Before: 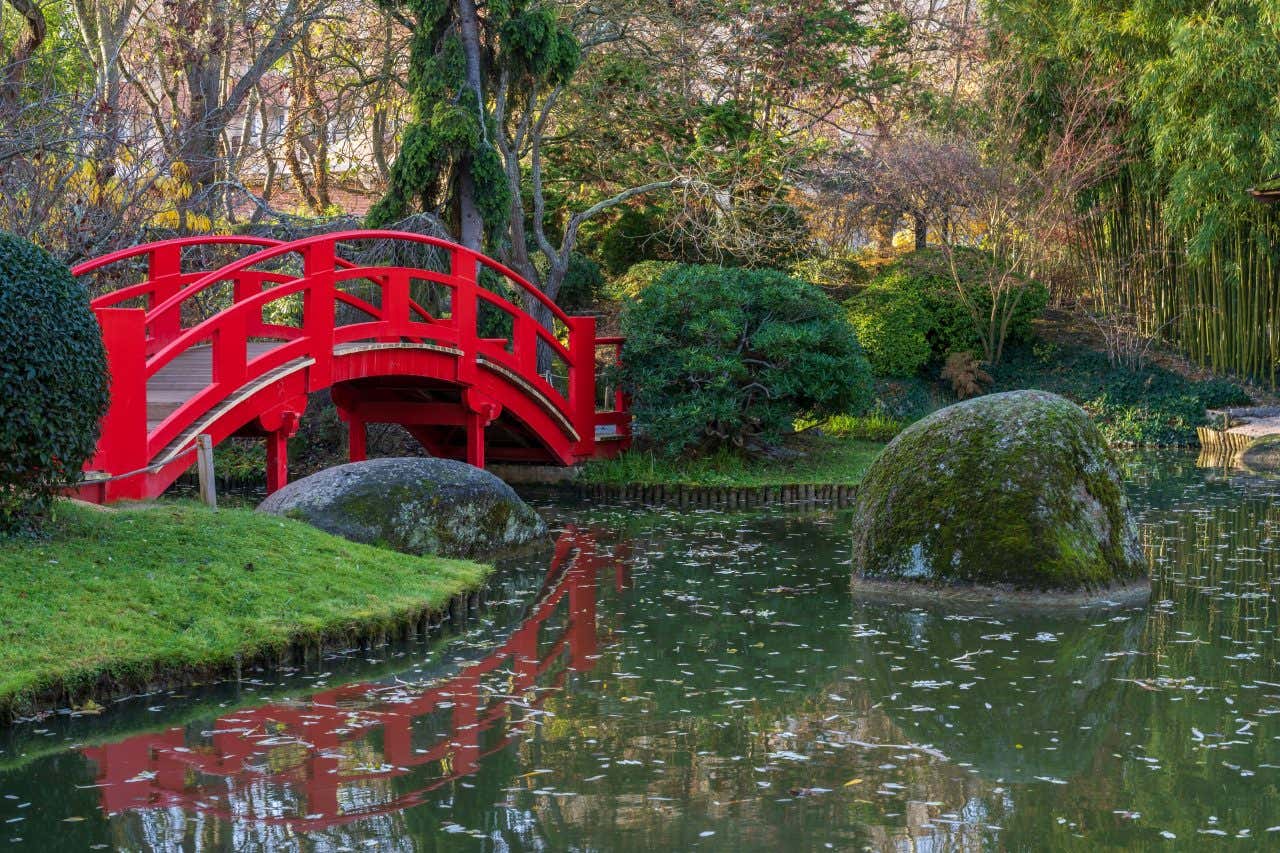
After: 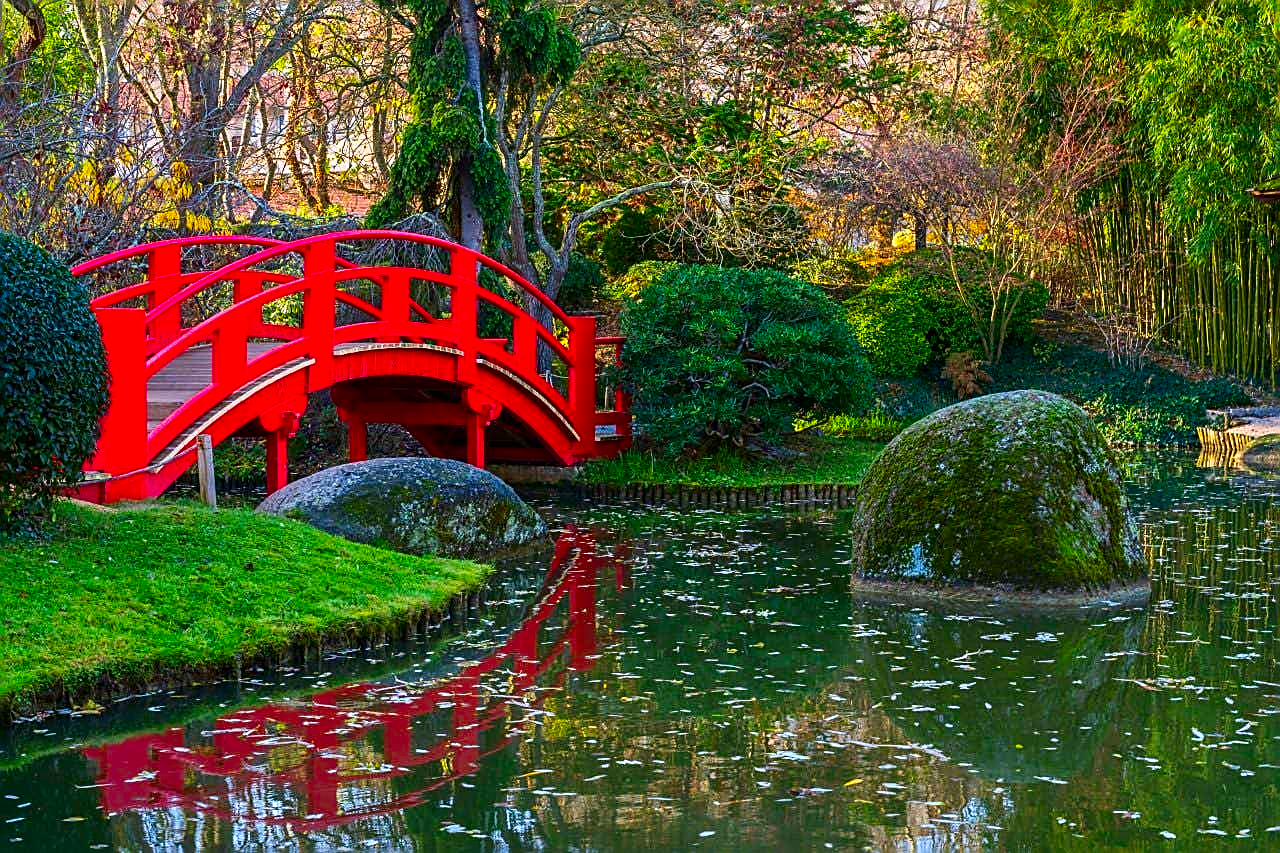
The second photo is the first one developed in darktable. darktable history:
sharpen: amount 0.901
color correction: saturation 1.34
contrast brightness saturation: contrast 0.16, saturation 0.32
